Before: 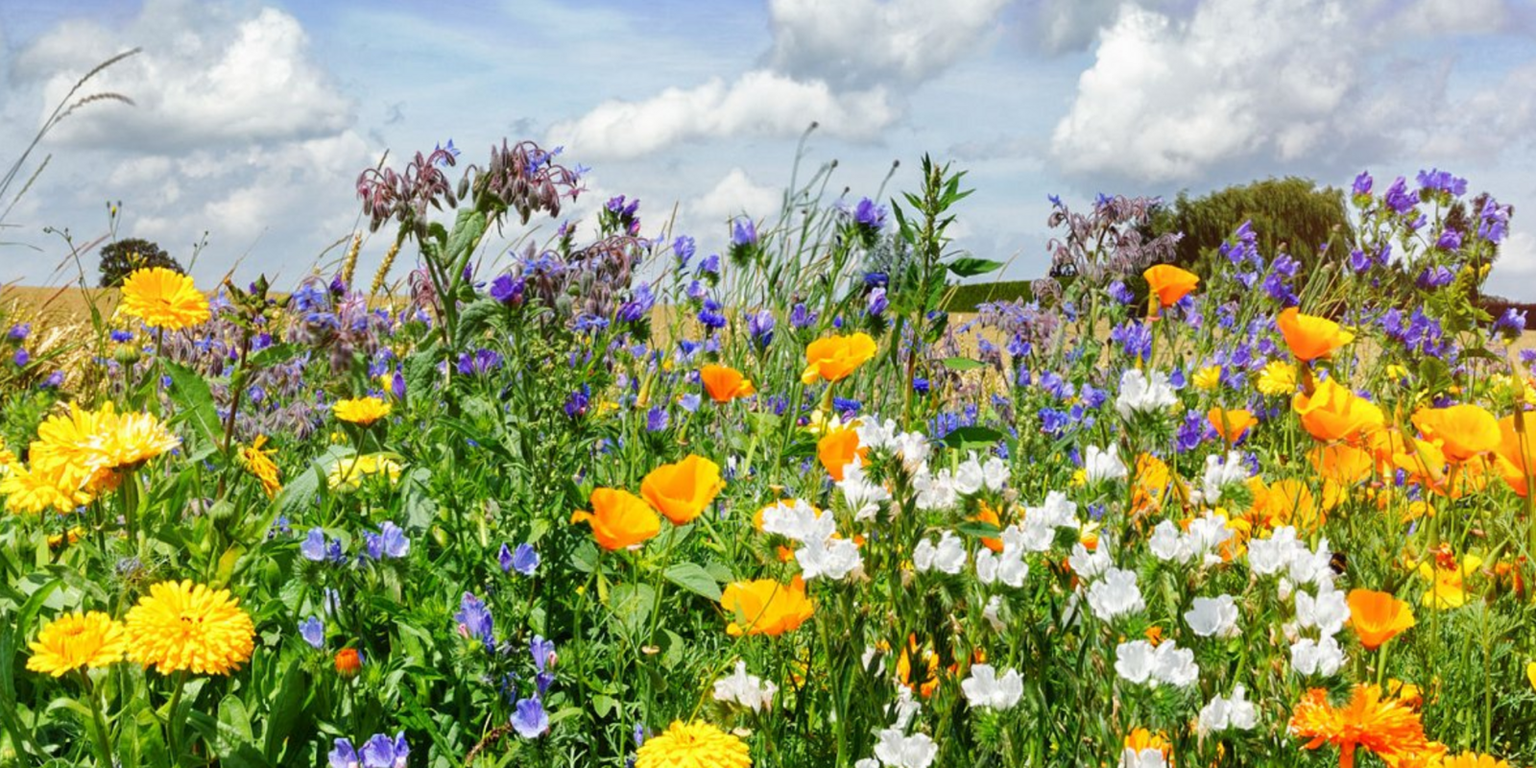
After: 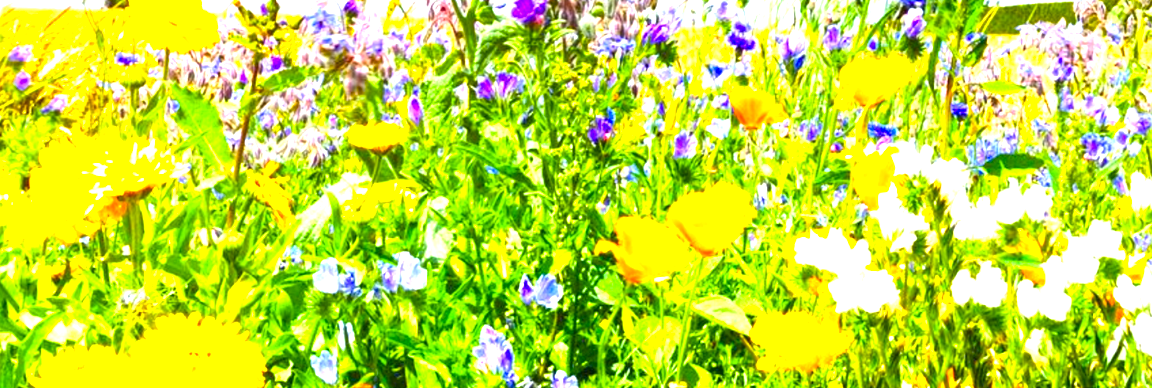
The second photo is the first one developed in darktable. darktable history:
crop: top 36.498%, right 27.964%, bottom 14.995%
exposure: exposure 2 EV, compensate highlight preservation false
color balance rgb: linear chroma grading › global chroma 15%, perceptual saturation grading › global saturation 30%
